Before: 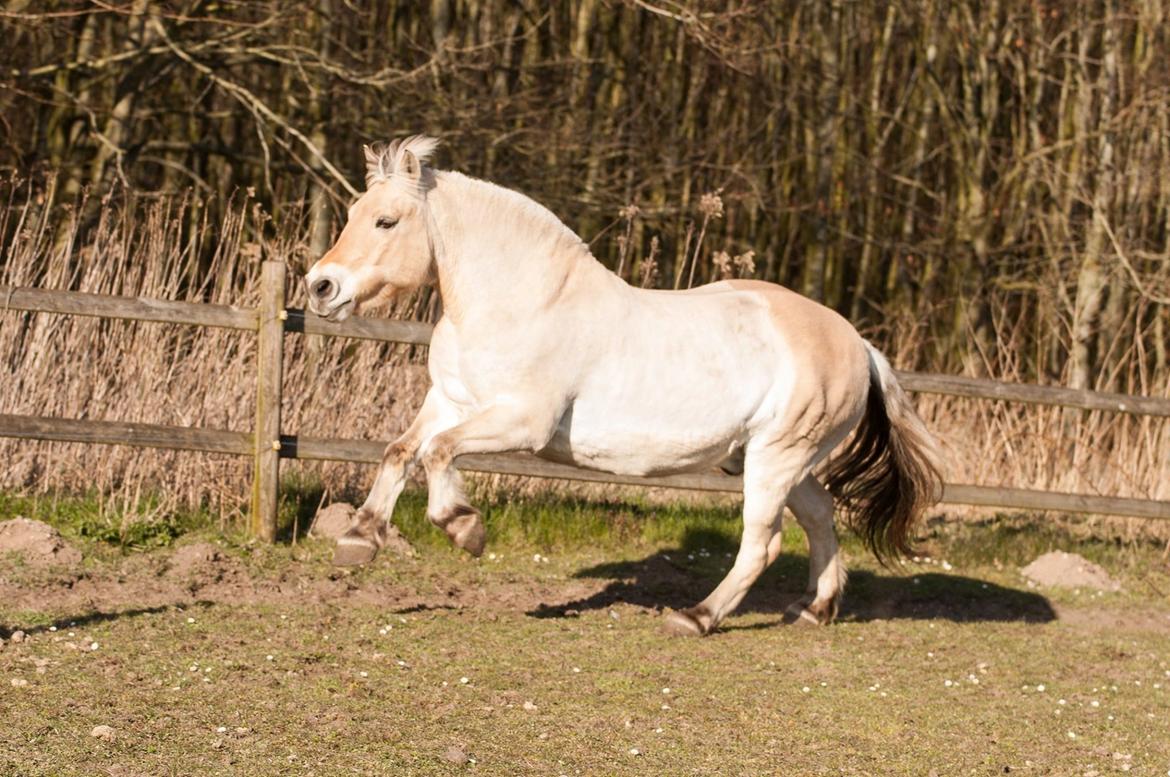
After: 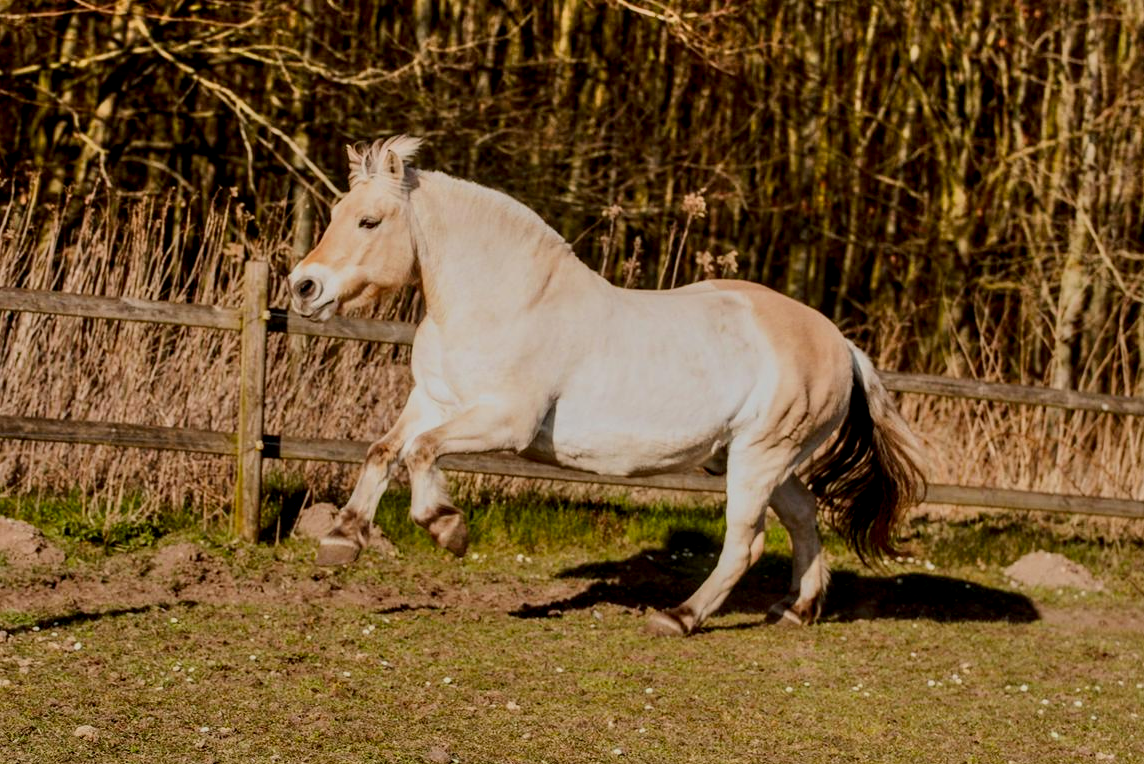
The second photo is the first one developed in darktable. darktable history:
contrast brightness saturation: brightness -0.25, saturation 0.195
shadows and highlights: highlights 68.78, soften with gaussian
filmic rgb: black relative exposure -7.65 EV, white relative exposure 4.56 EV, hardness 3.61, color science v6 (2022)
crop and rotate: left 1.537%, right 0.673%, bottom 1.592%
exposure: black level correction 0.005, exposure 0.016 EV, compensate exposure bias true, compensate highlight preservation false
local contrast: on, module defaults
